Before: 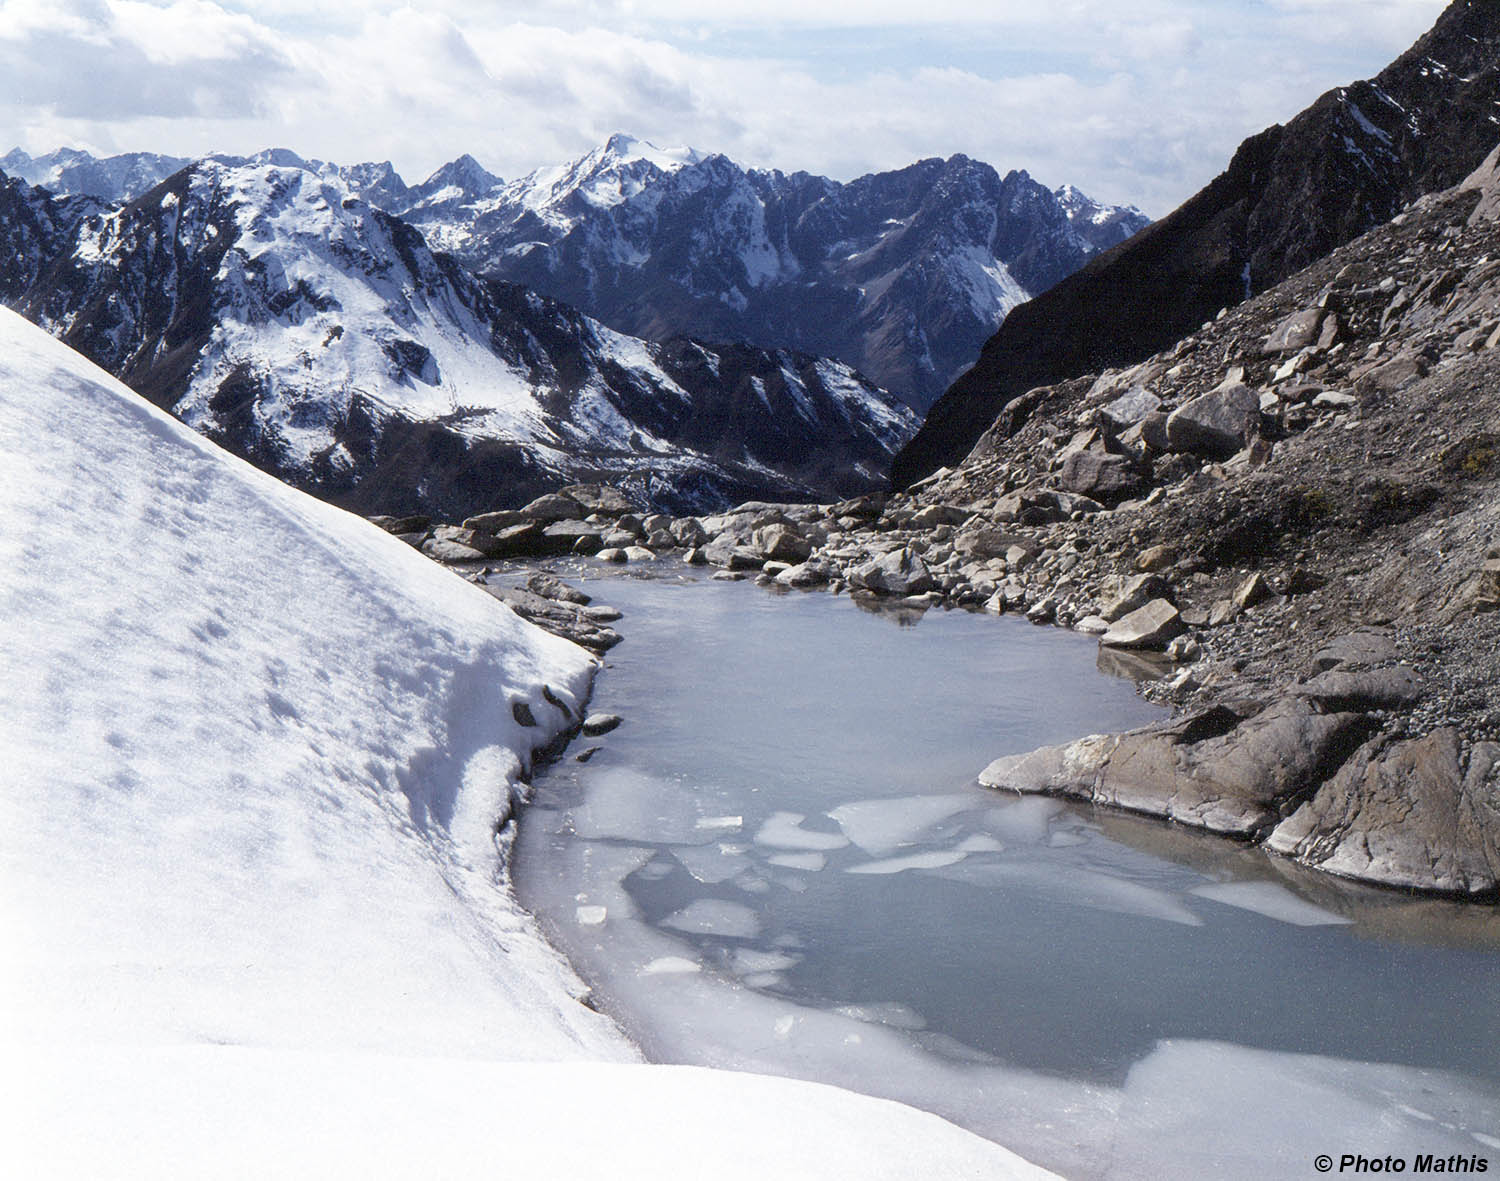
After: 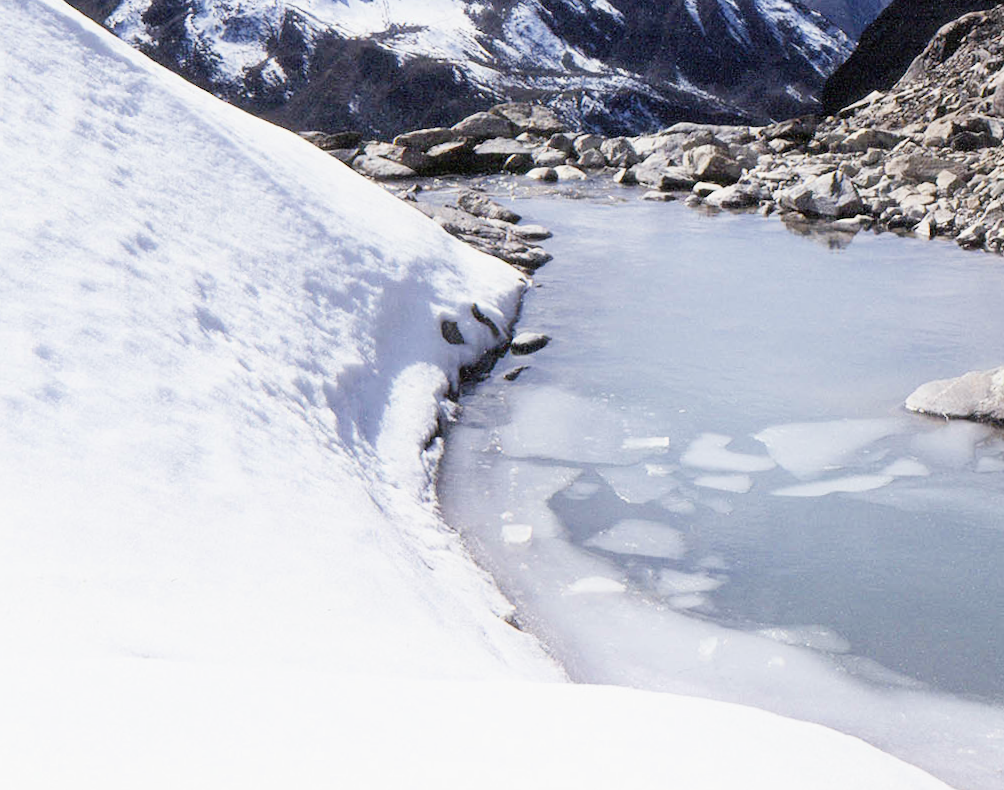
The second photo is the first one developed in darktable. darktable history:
exposure: exposure 0.999 EV, compensate highlight preservation false
crop and rotate: angle -0.82°, left 3.85%, top 31.828%, right 27.992%
filmic rgb: hardness 4.17
